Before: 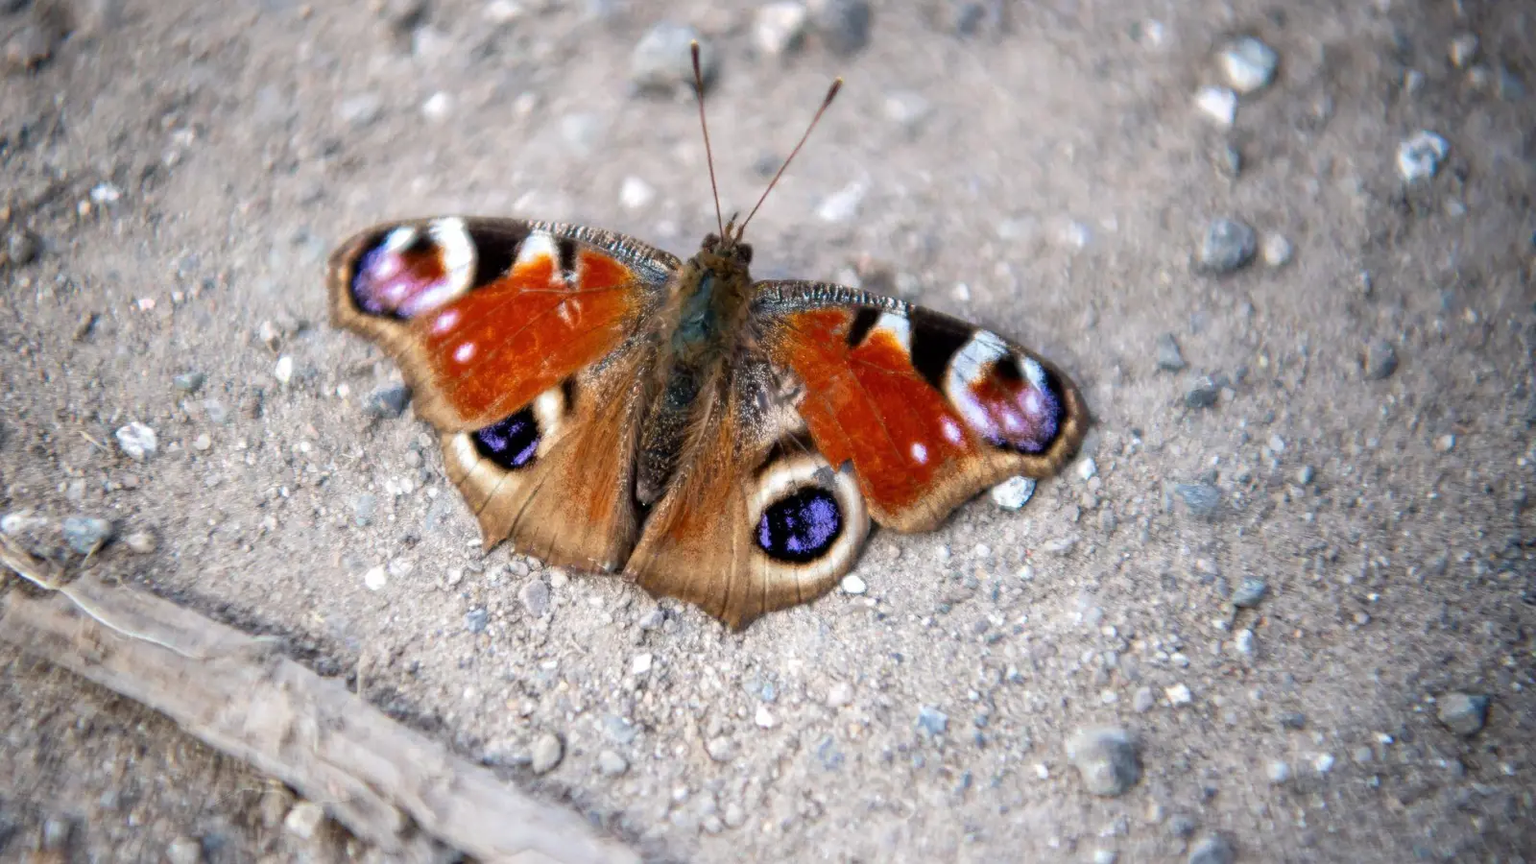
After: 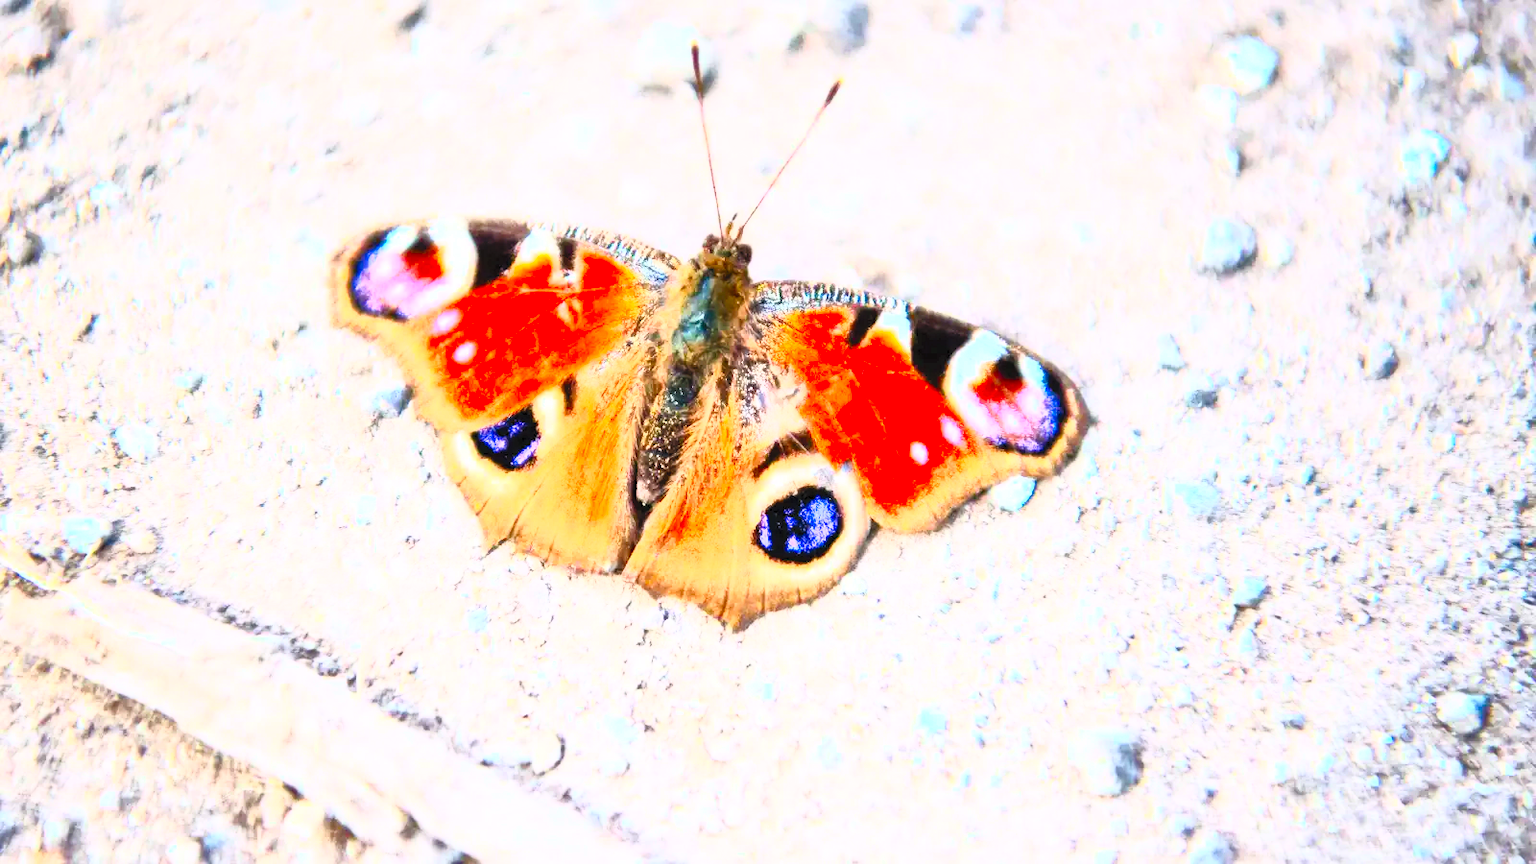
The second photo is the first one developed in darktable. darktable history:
tone equalizer: -7 EV 0.15 EV, -6 EV 0.6 EV, -5 EV 1.15 EV, -4 EV 1.33 EV, -3 EV 1.15 EV, -2 EV 0.6 EV, -1 EV 0.15 EV, mask exposure compensation -0.5 EV
contrast brightness saturation: contrast 1, brightness 1, saturation 1
